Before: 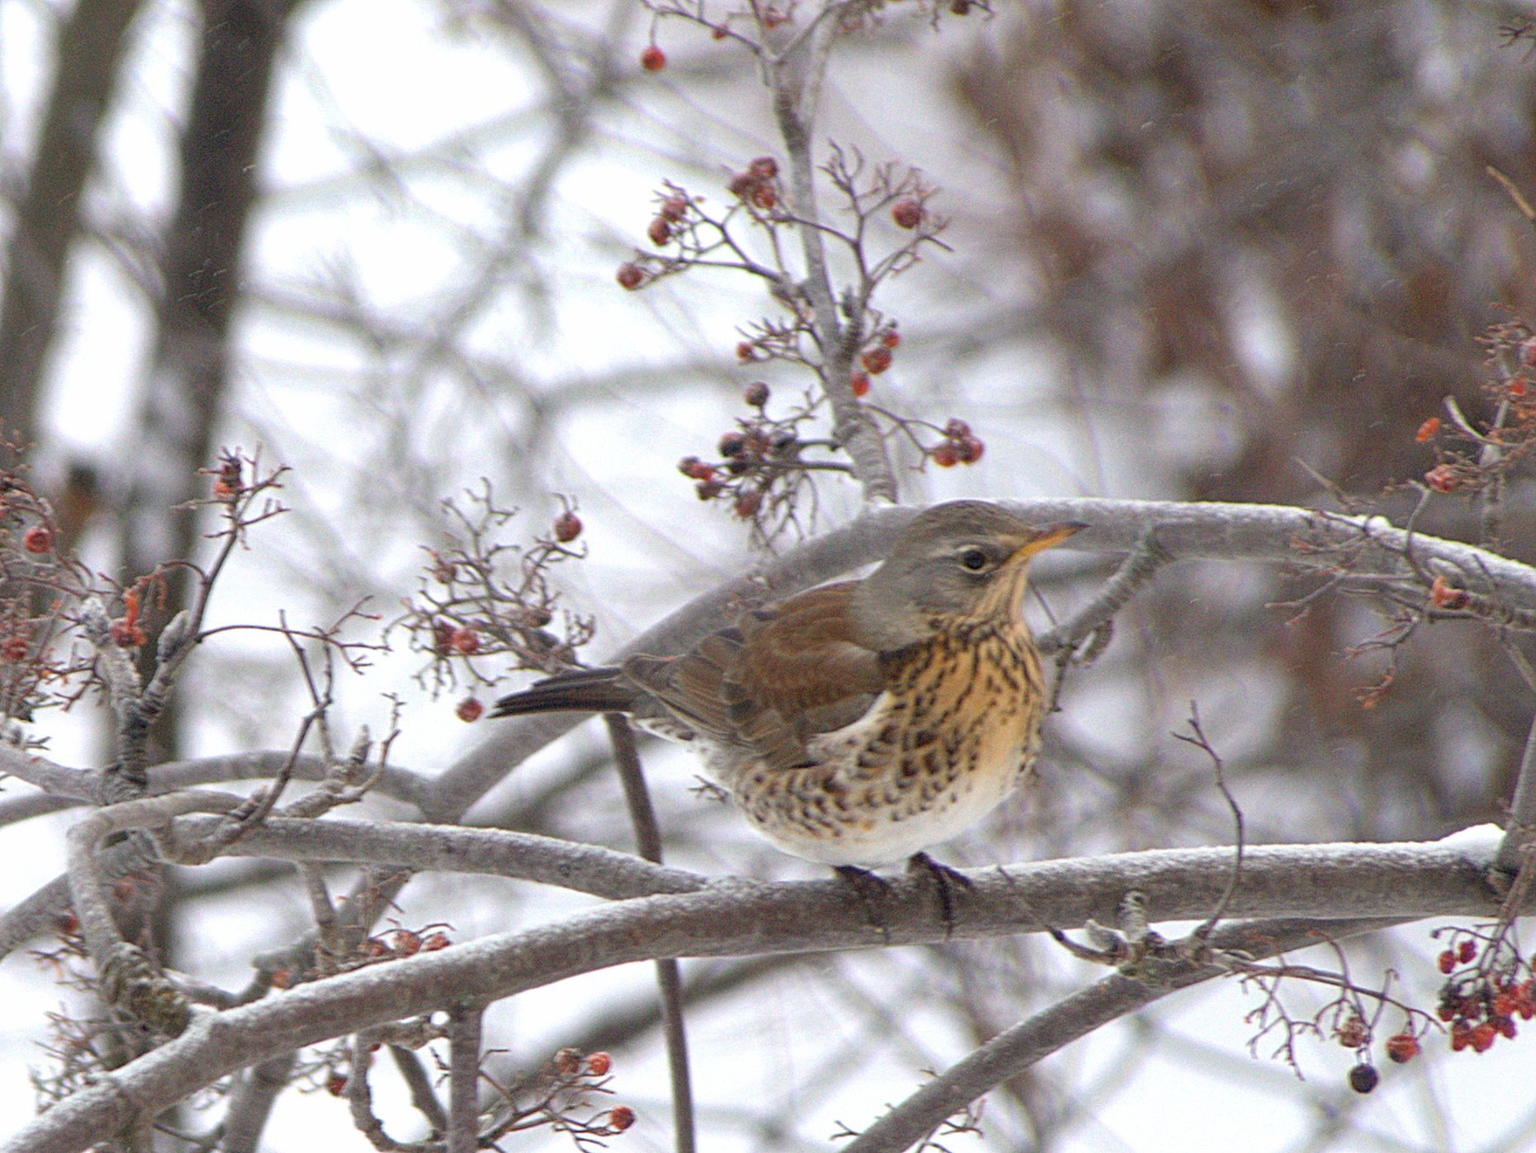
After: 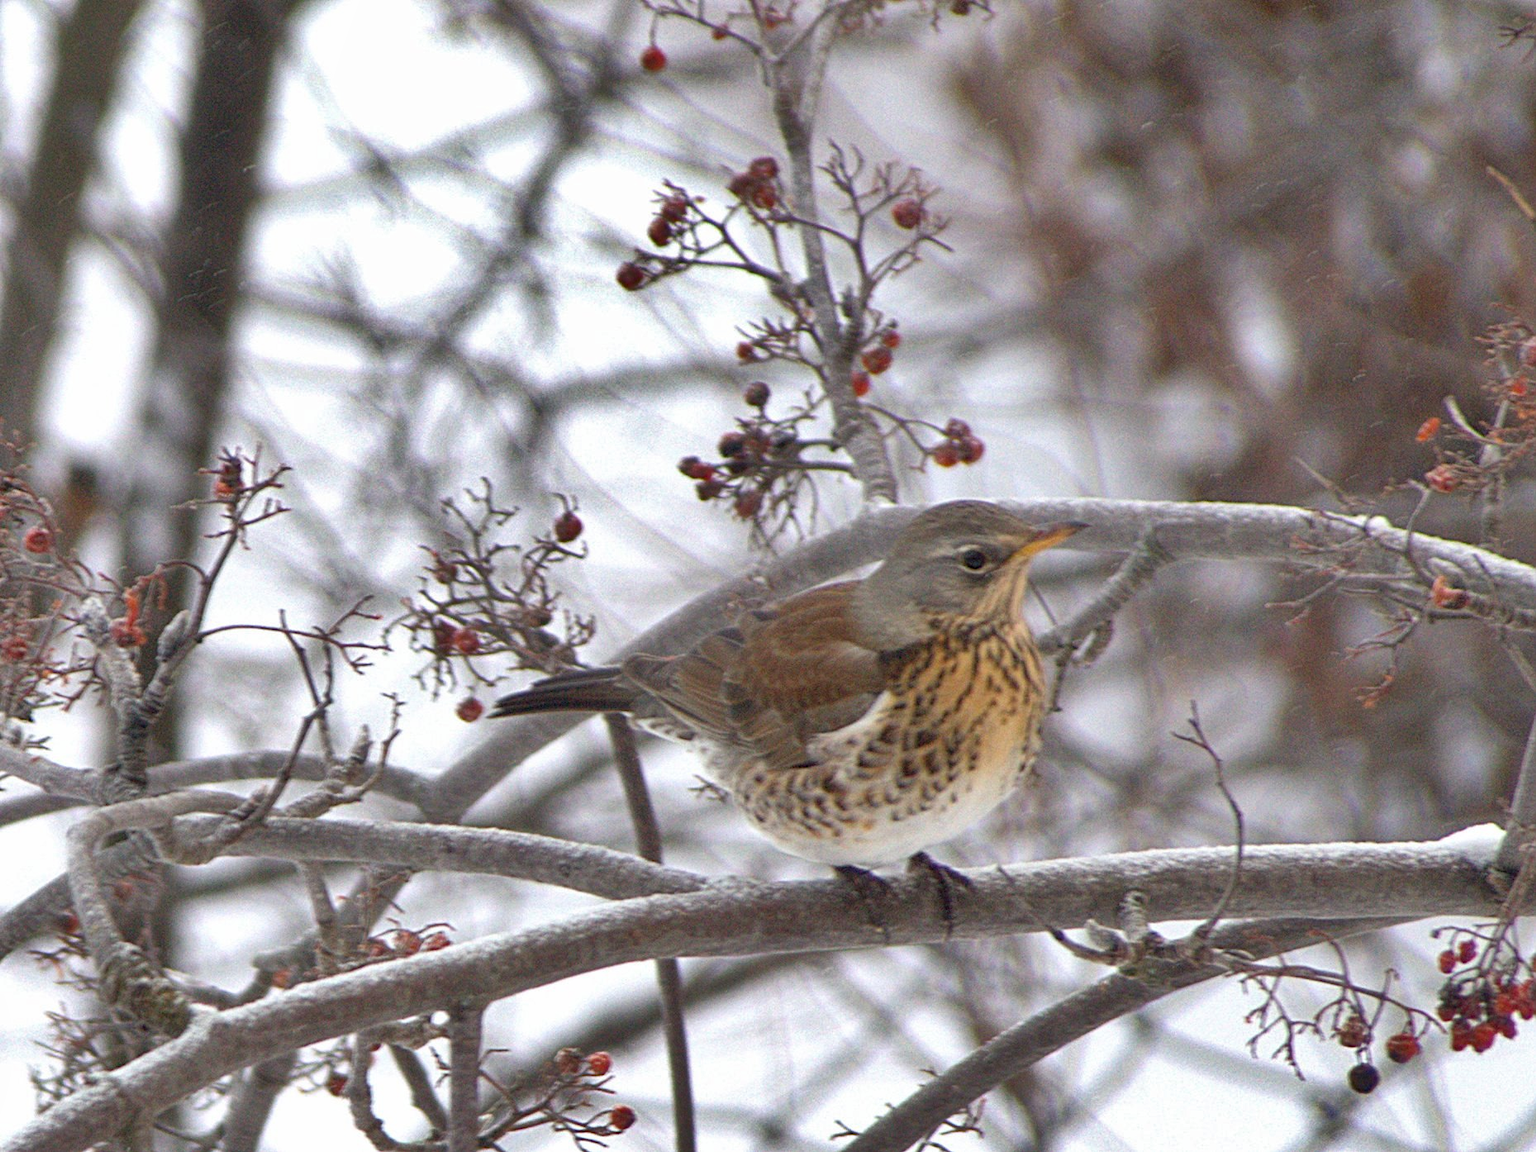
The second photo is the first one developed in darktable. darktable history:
shadows and highlights: radius 108.86, shadows 23.22, highlights -57.43, low approximation 0.01, soften with gaussian
